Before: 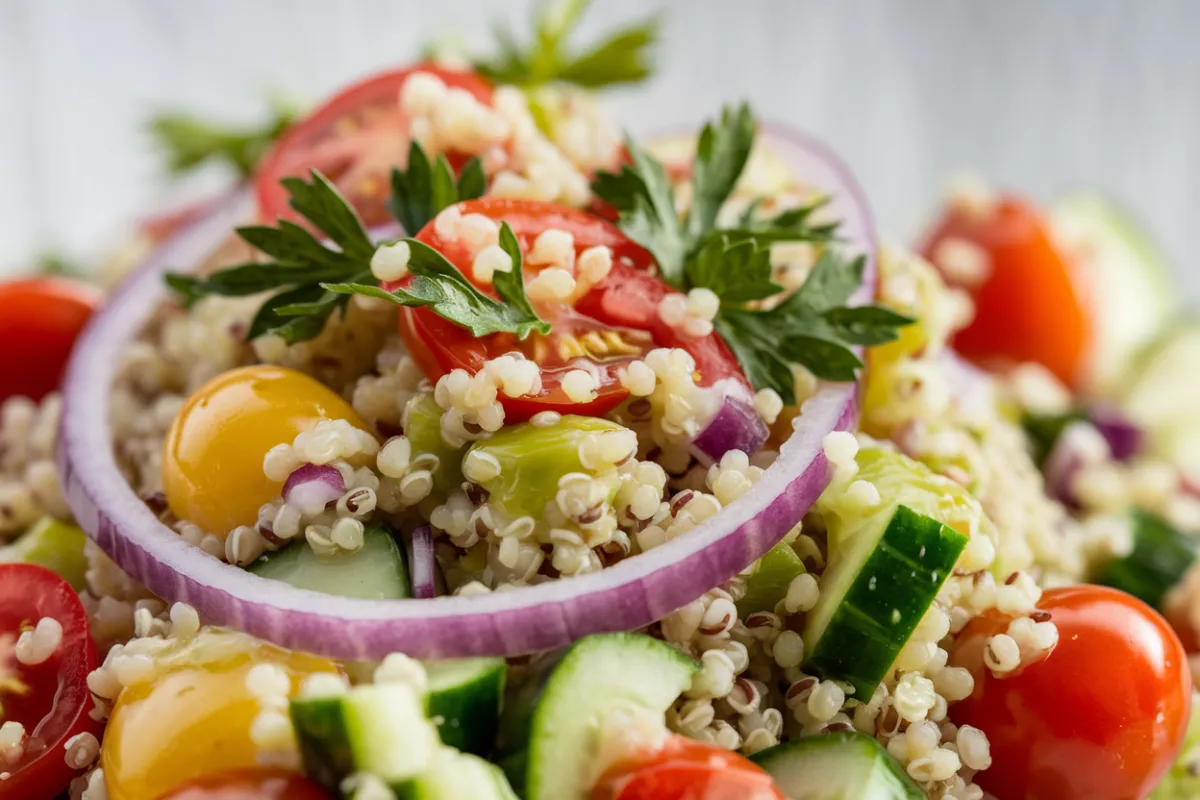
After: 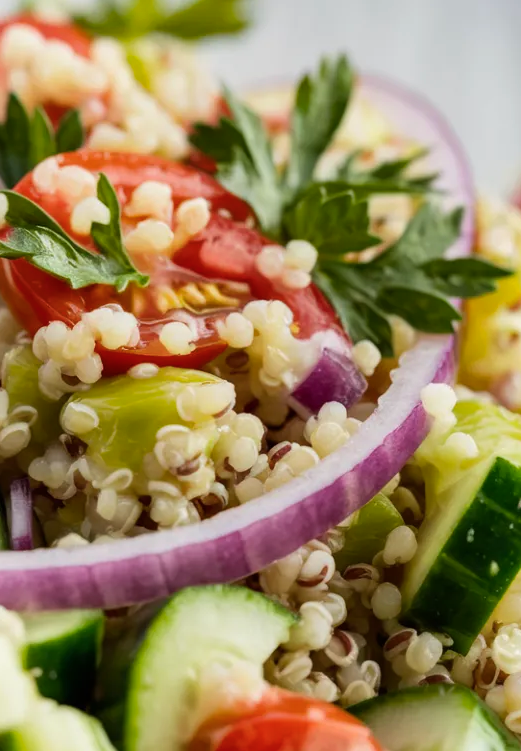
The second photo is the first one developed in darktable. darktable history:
crop: left 33.549%, top 6.081%, right 22.975%
color balance rgb: shadows lift › luminance -19.806%, perceptual saturation grading › global saturation 0.413%, global vibrance 19.562%
